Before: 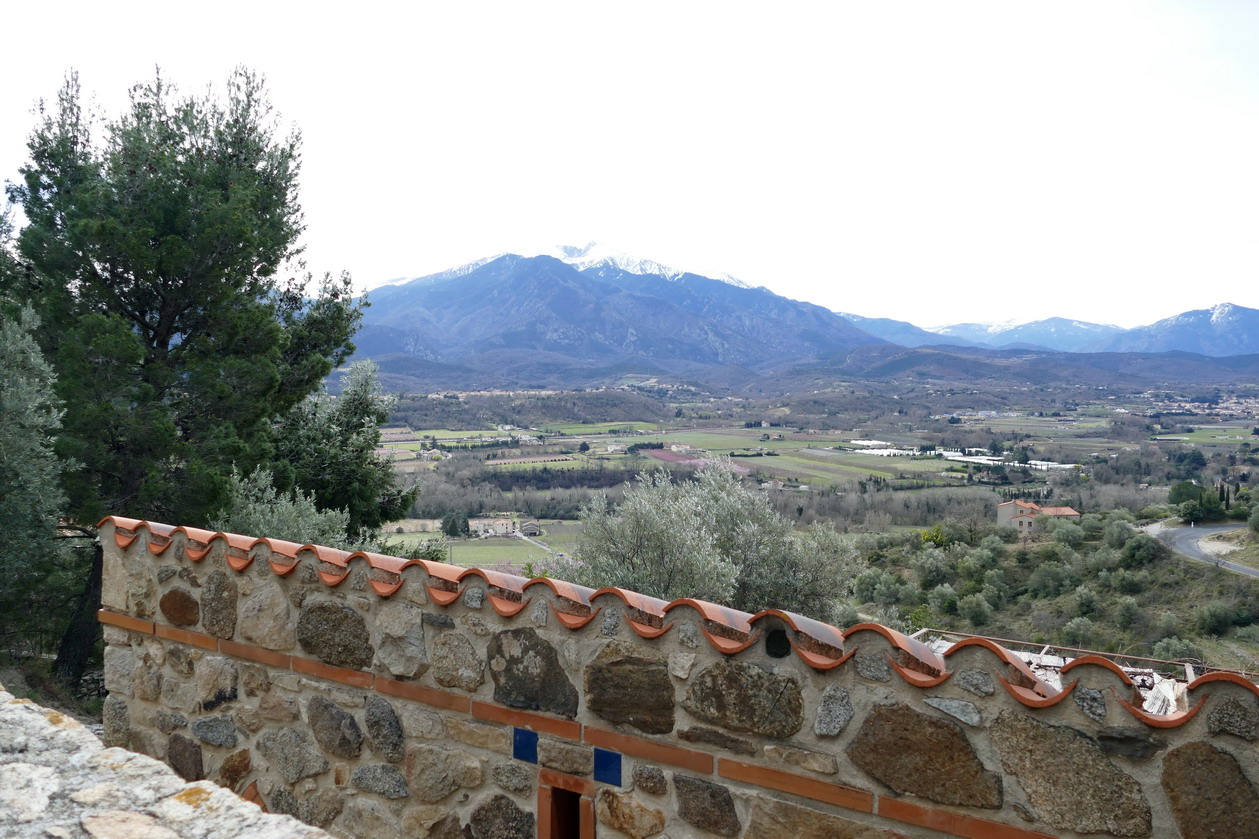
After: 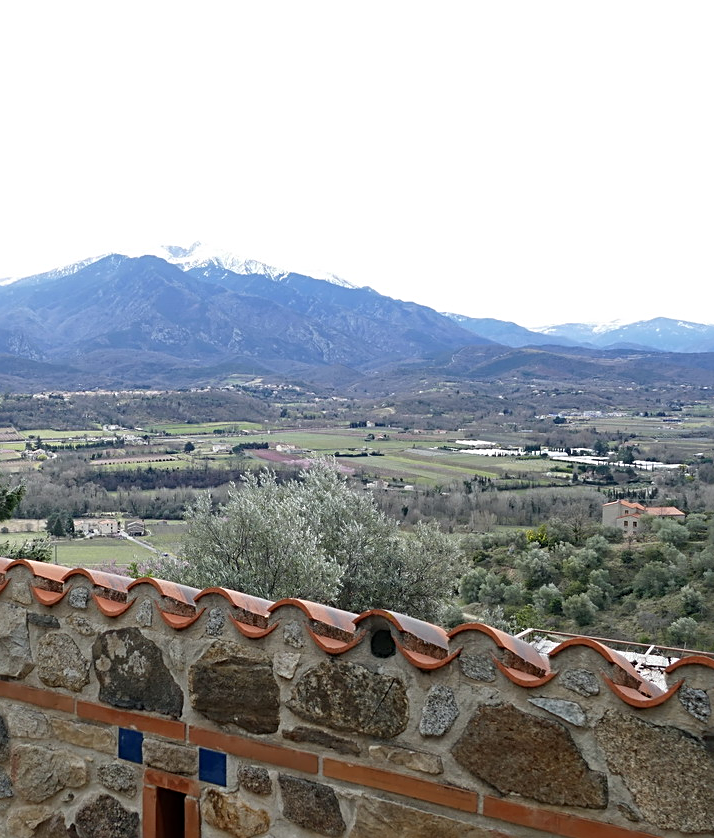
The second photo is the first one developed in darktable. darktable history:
sharpen: radius 2.737
crop: left 31.445%, top 0.003%, right 11.825%
